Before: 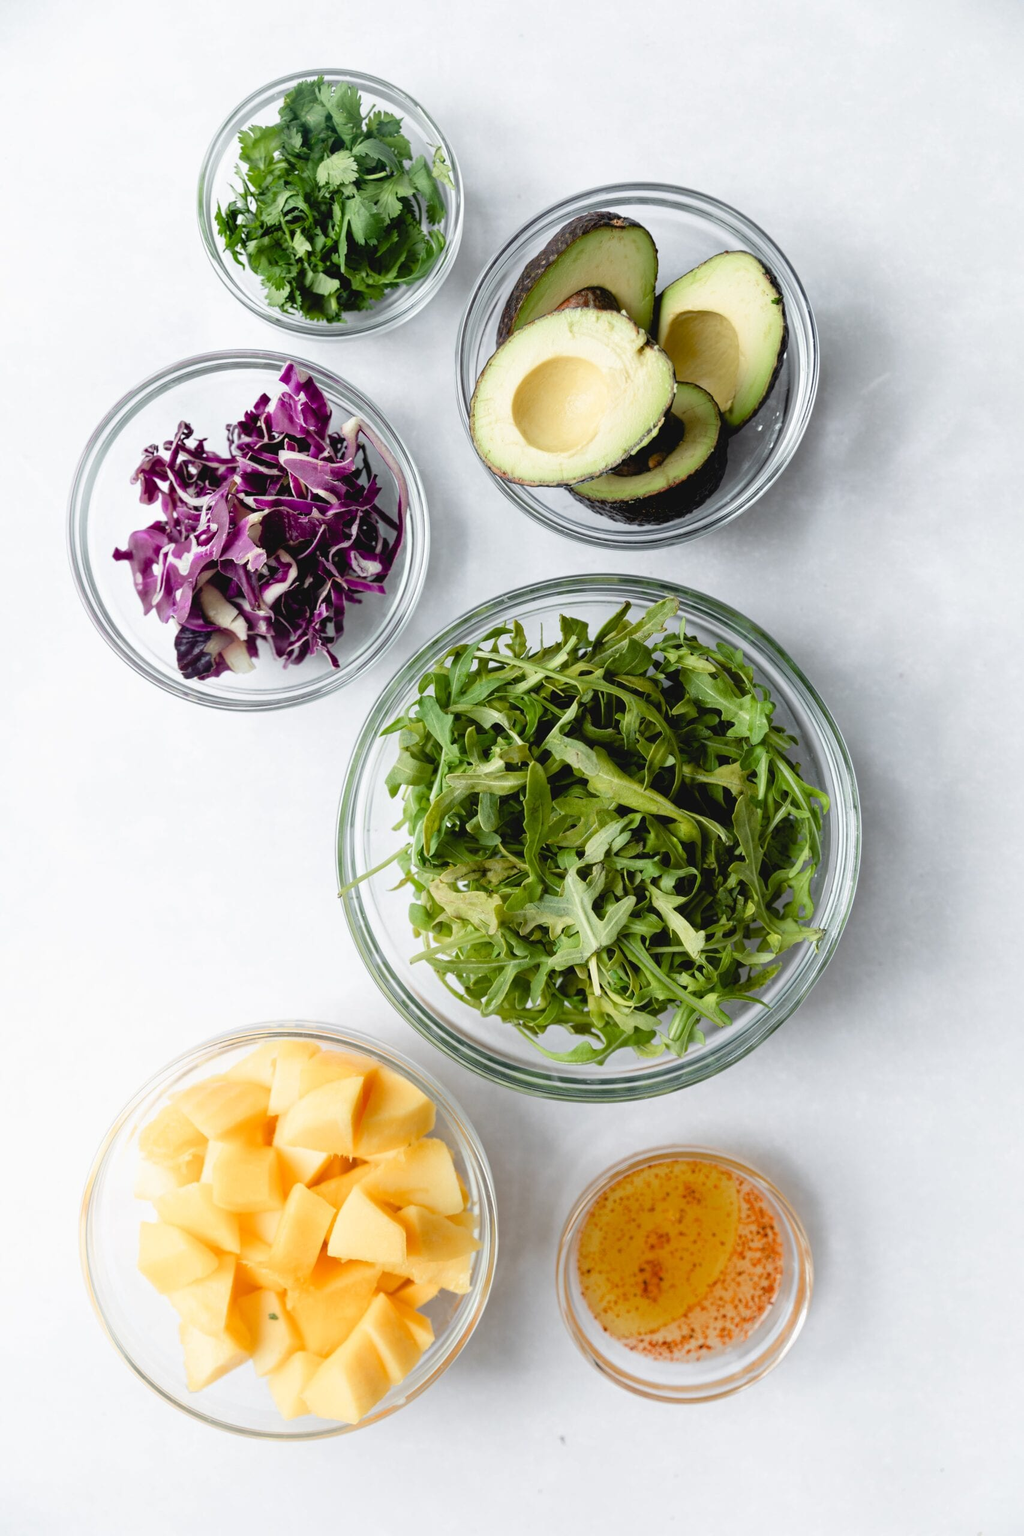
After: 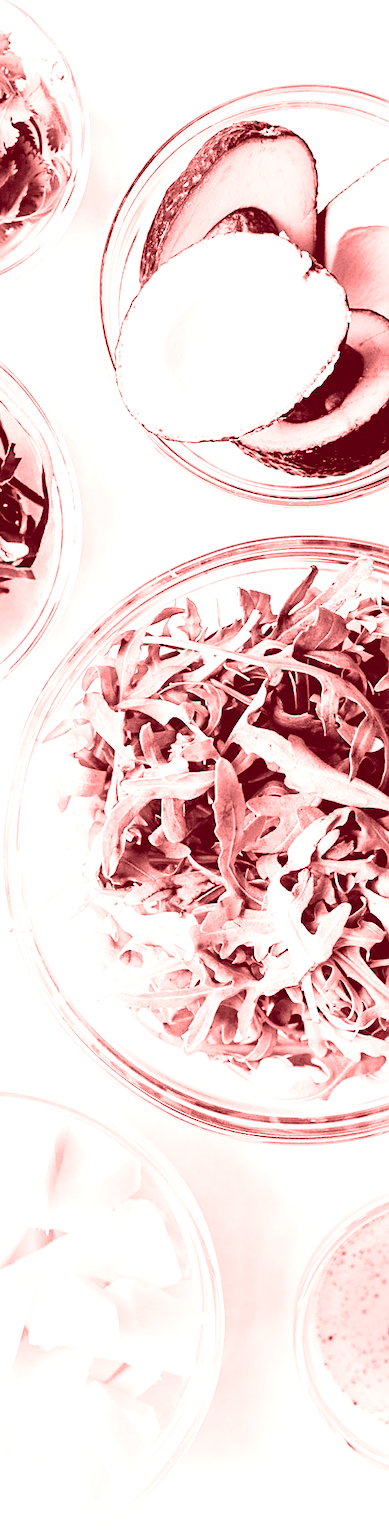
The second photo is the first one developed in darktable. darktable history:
shadows and highlights: shadows 0, highlights 40
crop: left 33.36%, right 33.36%
colorize: saturation 60%, source mix 100%
white balance: red 0.978, blue 0.999
sharpen: on, module defaults
rotate and perspective: rotation -4.57°, crop left 0.054, crop right 0.944, crop top 0.087, crop bottom 0.914
base curve: curves: ch0 [(0, 0) (0.007, 0.004) (0.027, 0.03) (0.046, 0.07) (0.207, 0.54) (0.442, 0.872) (0.673, 0.972) (1, 1)], preserve colors none
grain: coarseness 0.47 ISO
